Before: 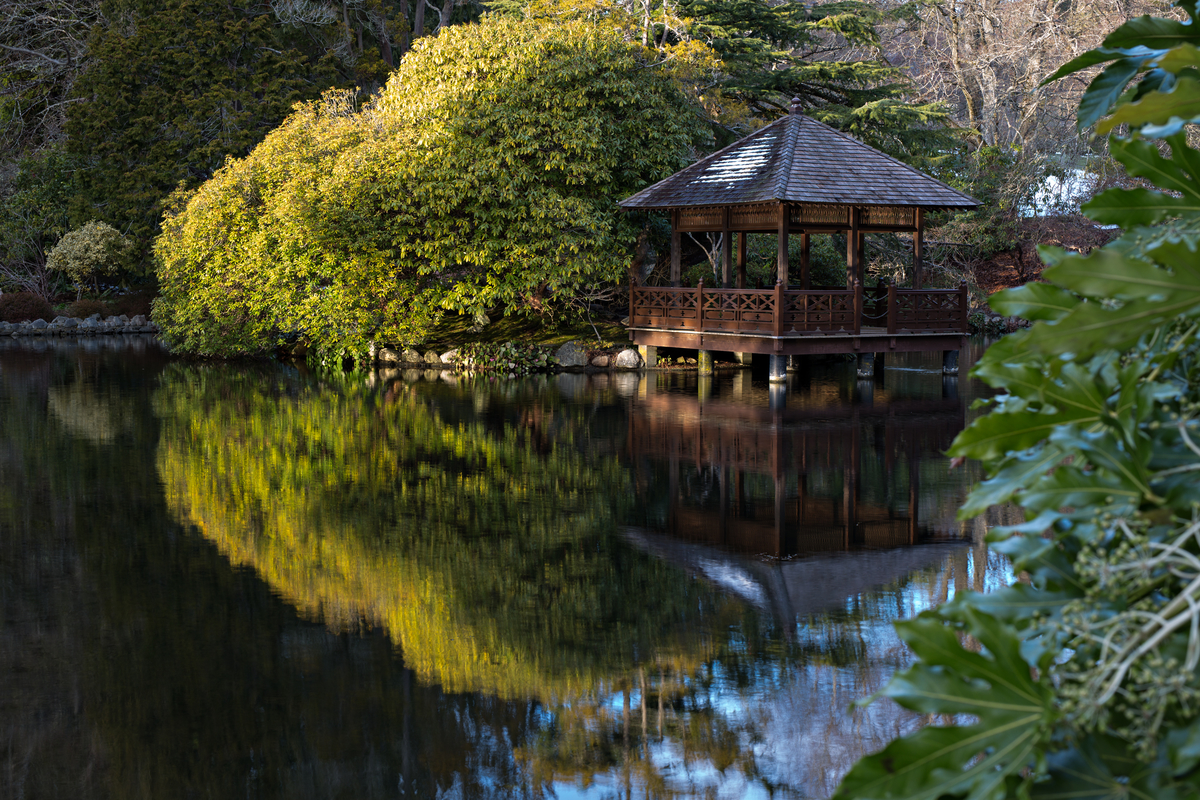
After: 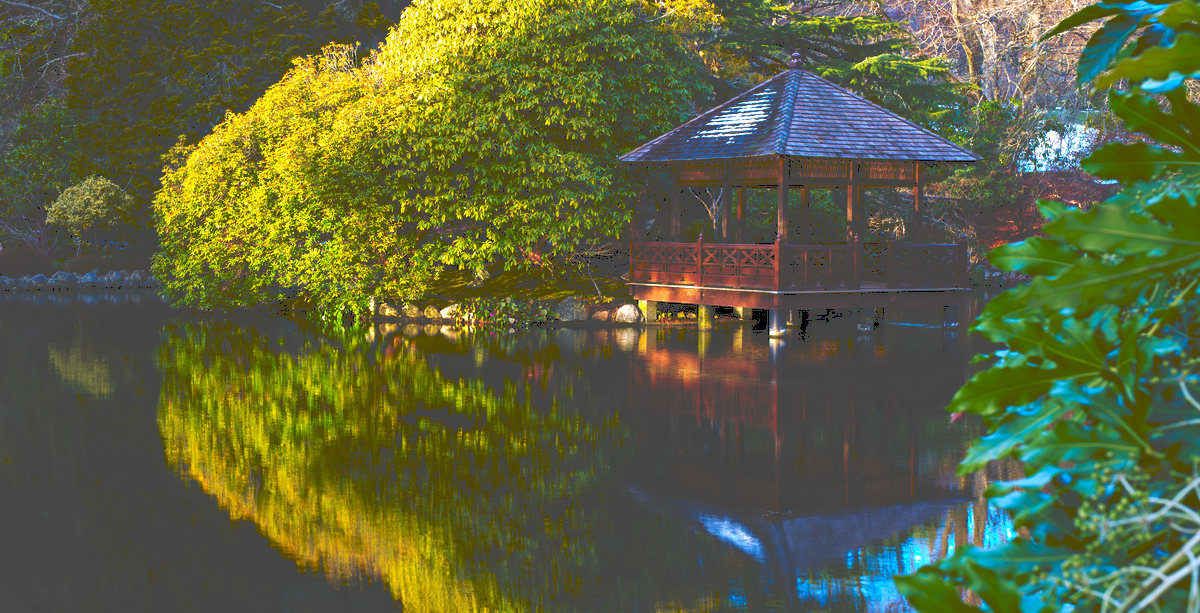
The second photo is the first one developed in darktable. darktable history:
exposure: exposure 0.564 EV, compensate highlight preservation false
velvia: on, module defaults
white balance: emerald 1
crop: top 5.667%, bottom 17.637%
contrast brightness saturation: saturation 0.5
tone curve: curves: ch0 [(0, 0) (0.003, 0.284) (0.011, 0.284) (0.025, 0.288) (0.044, 0.29) (0.069, 0.292) (0.1, 0.296) (0.136, 0.298) (0.177, 0.305) (0.224, 0.312) (0.277, 0.327) (0.335, 0.362) (0.399, 0.407) (0.468, 0.464) (0.543, 0.537) (0.623, 0.62) (0.709, 0.71) (0.801, 0.79) (0.898, 0.862) (1, 1)], preserve colors none
color balance rgb: linear chroma grading › global chroma 8.12%, perceptual saturation grading › global saturation 9.07%, perceptual saturation grading › highlights -13.84%, perceptual saturation grading › mid-tones 14.88%, perceptual saturation grading › shadows 22.8%, perceptual brilliance grading › highlights 2.61%, global vibrance 12.07%
